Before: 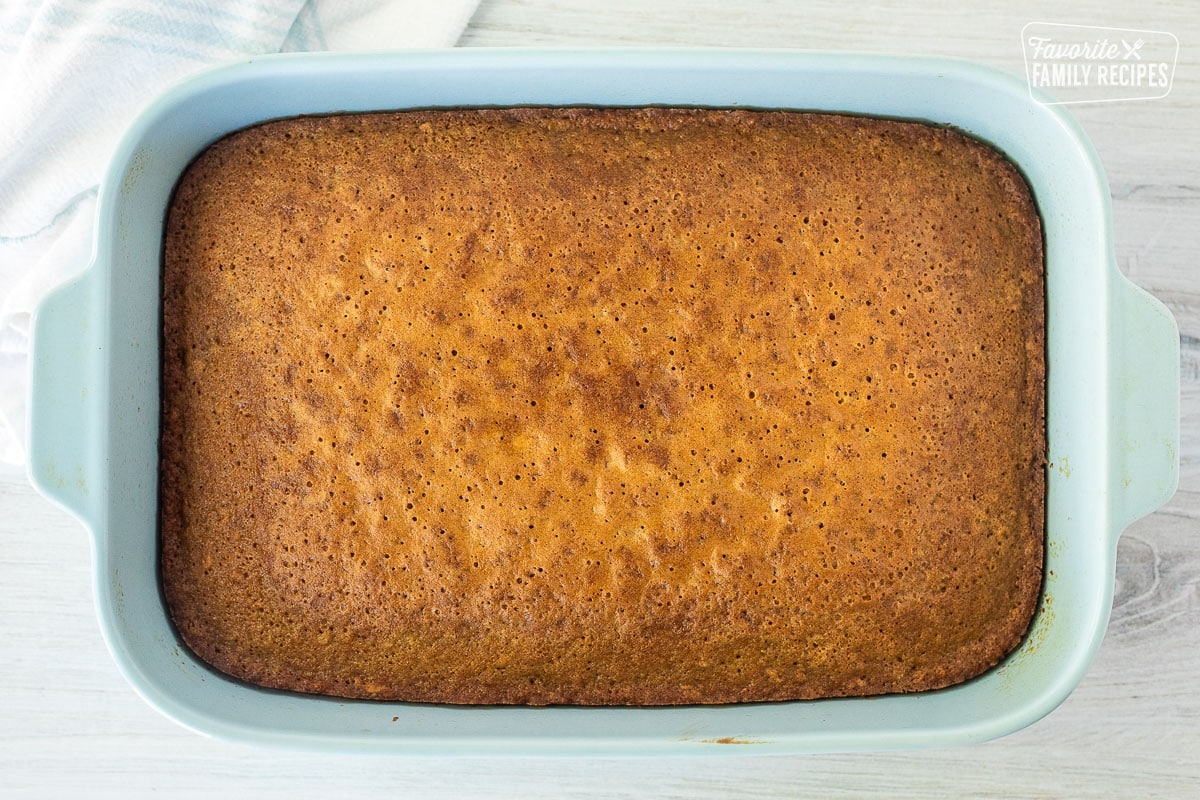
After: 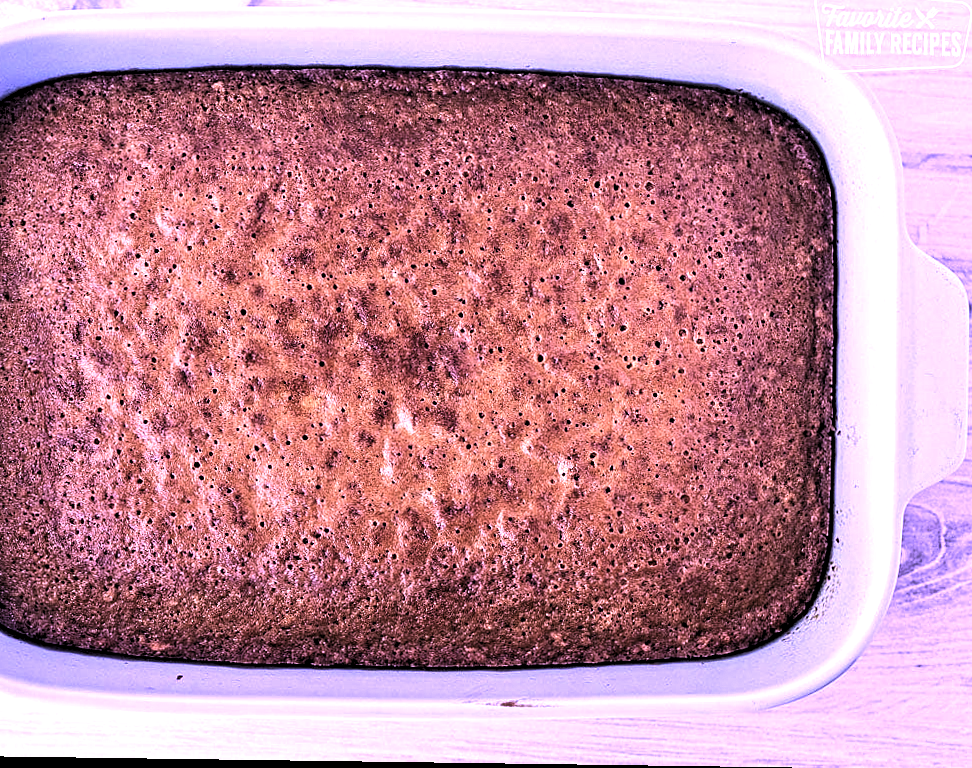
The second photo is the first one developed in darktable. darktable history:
color calibration: illuminant custom, x 0.379, y 0.481, temperature 4443.07 K
crop and rotate: left 17.959%, top 5.771%, right 1.742%
rotate and perspective: rotation 0.8°, automatic cropping off
contrast equalizer: octaves 7, y [[0.5, 0.542, 0.583, 0.625, 0.667, 0.708], [0.5 ×6], [0.5 ×6], [0 ×6], [0 ×6]]
levels: levels [0.129, 0.519, 0.867]
